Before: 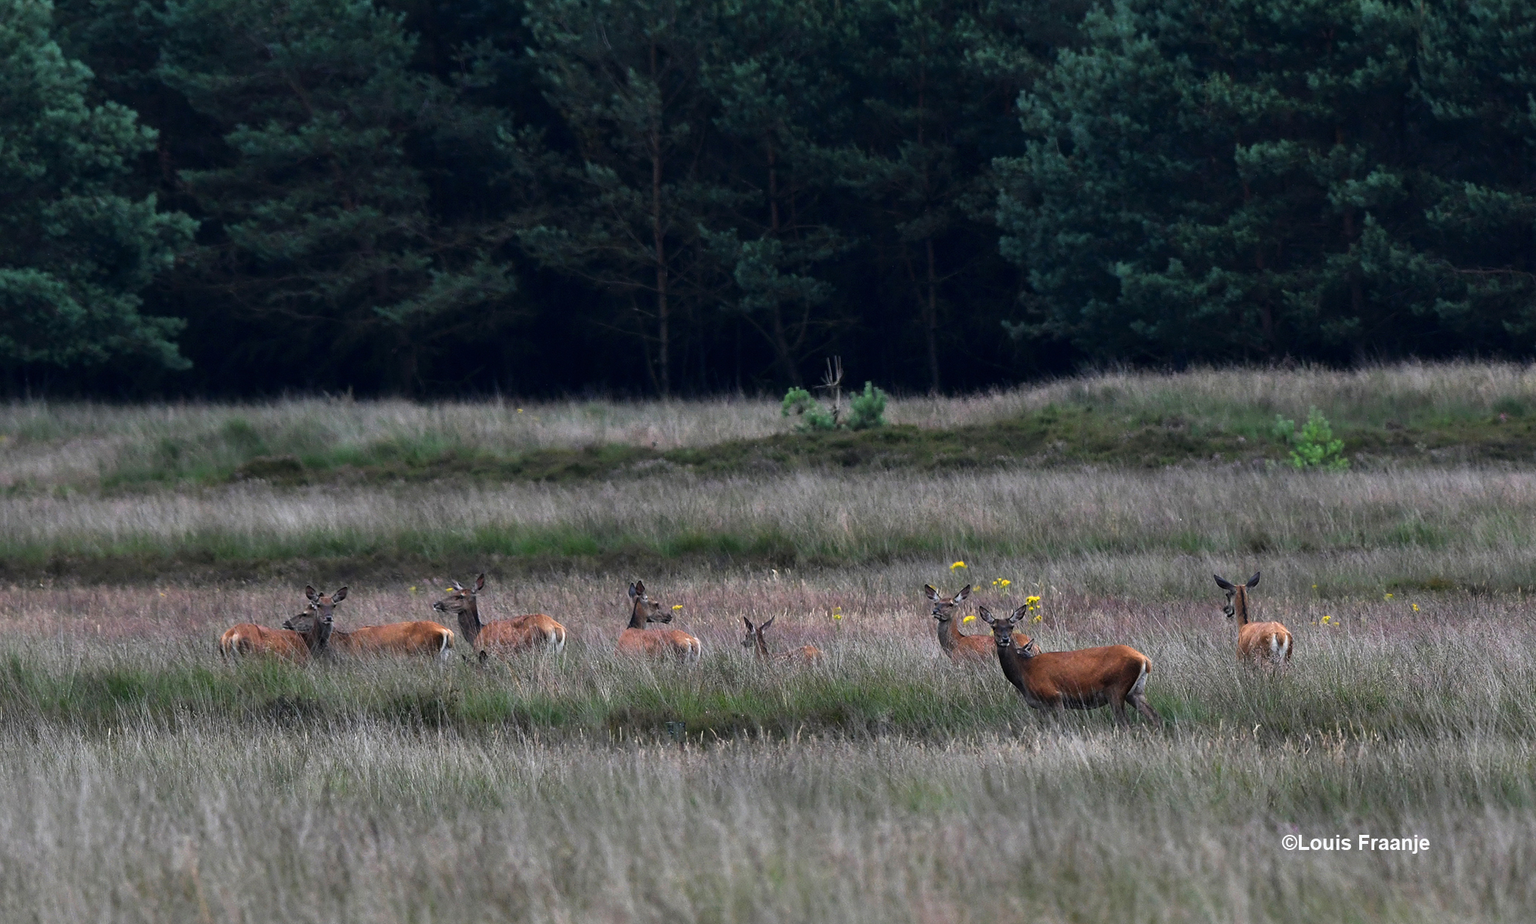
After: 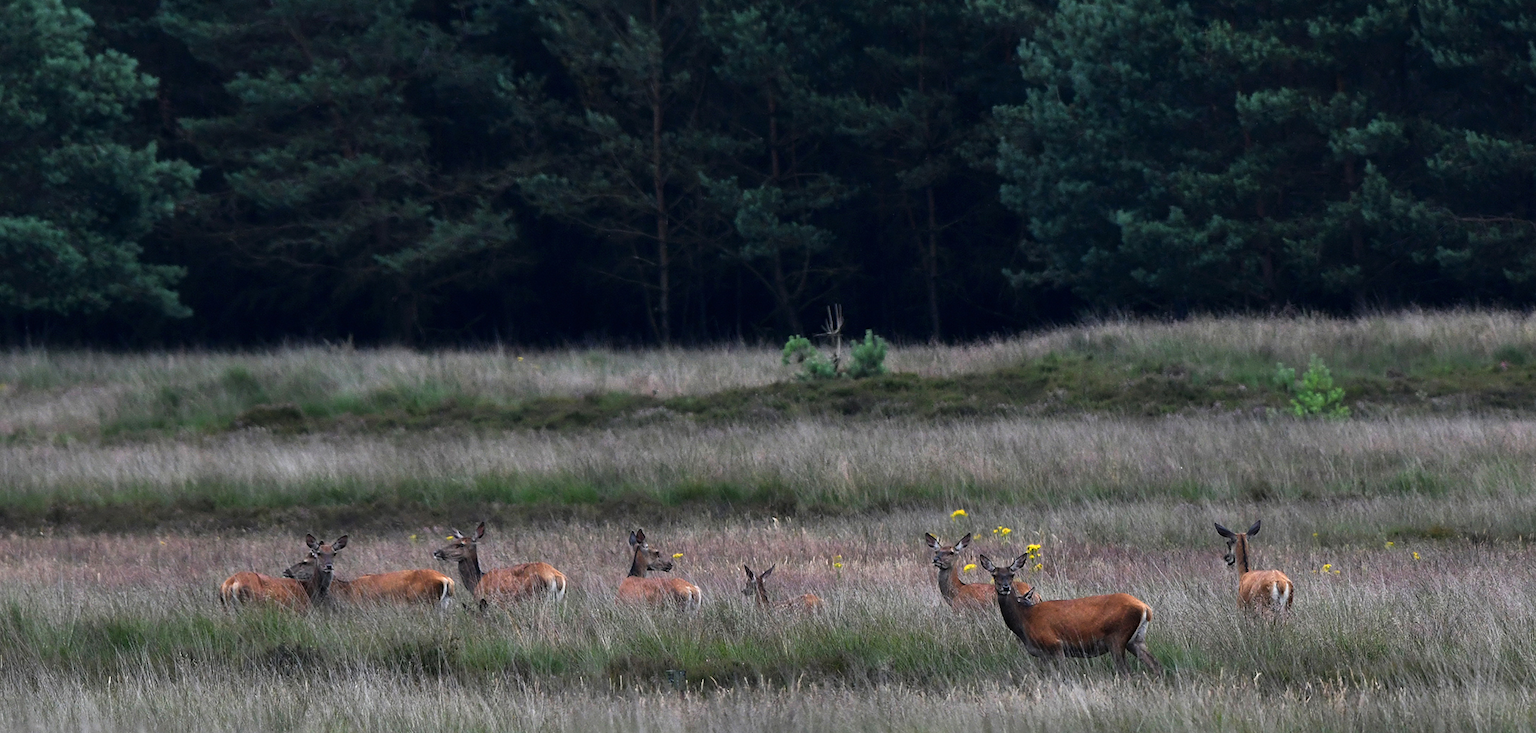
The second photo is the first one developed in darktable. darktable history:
crop and rotate: top 5.667%, bottom 14.937%
